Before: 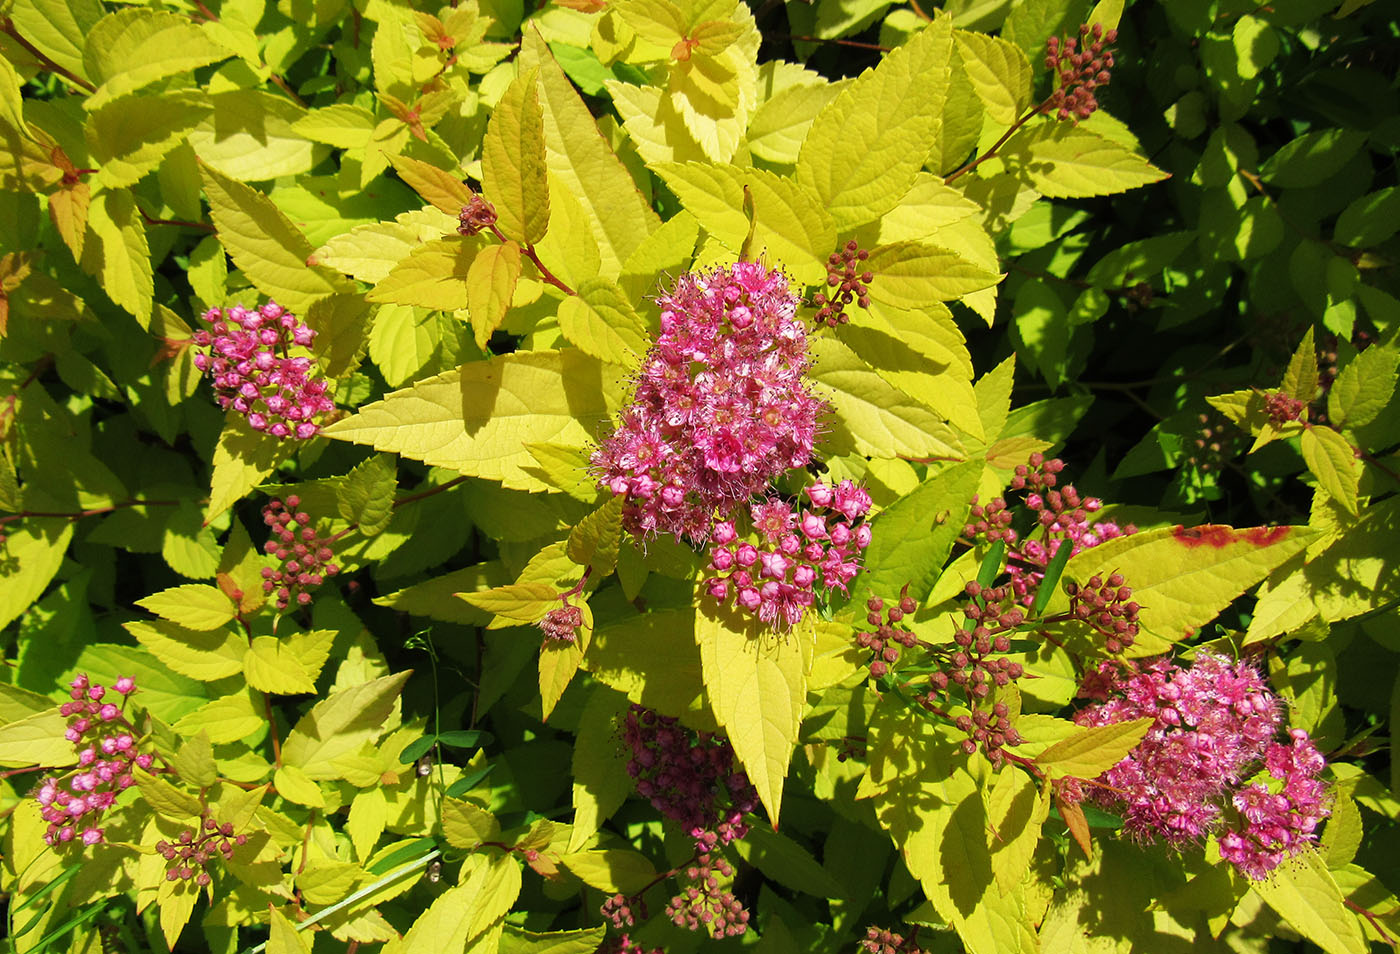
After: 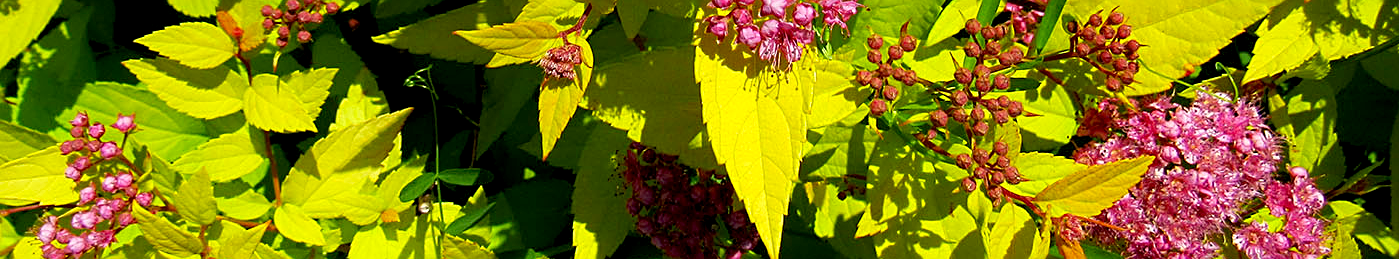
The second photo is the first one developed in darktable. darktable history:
color zones: curves: ch0 [(0.224, 0.526) (0.75, 0.5)]; ch1 [(0.055, 0.526) (0.224, 0.761) (0.377, 0.526) (0.75, 0.5)]
sharpen: on, module defaults
exposure: black level correction 0.01, exposure 0.015 EV, compensate highlight preservation false
crop and rotate: top 58.967%, bottom 13.841%
